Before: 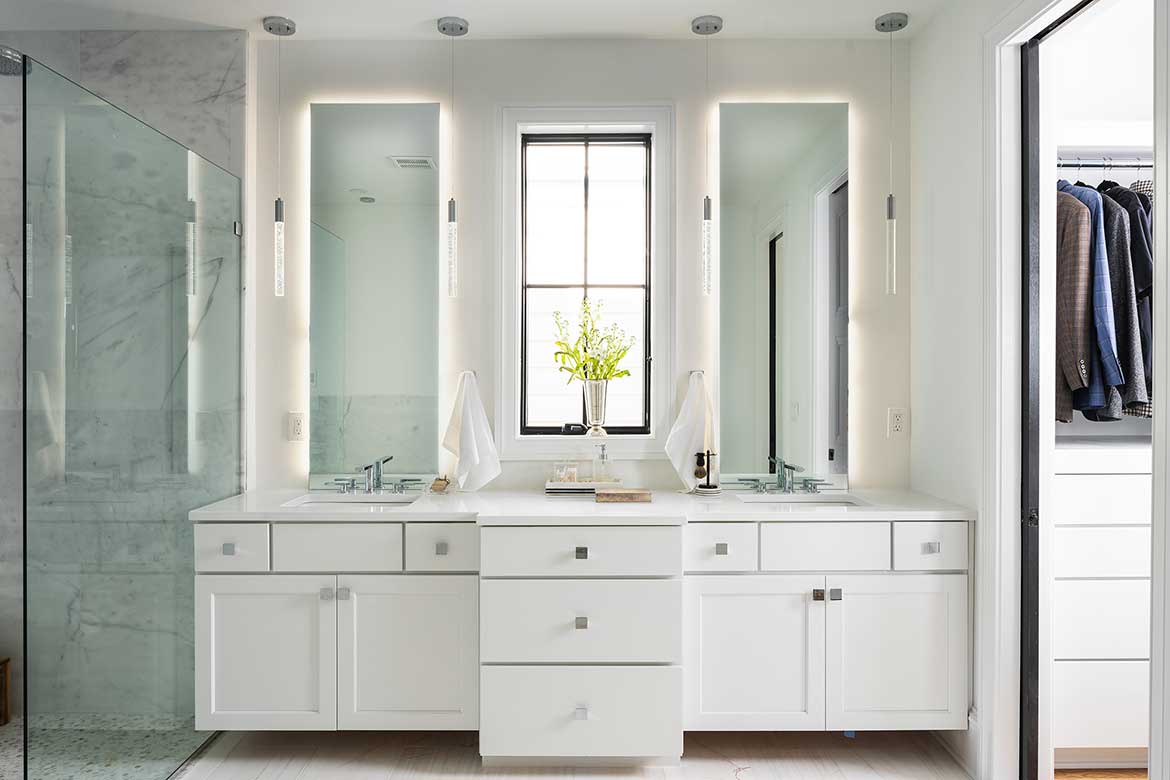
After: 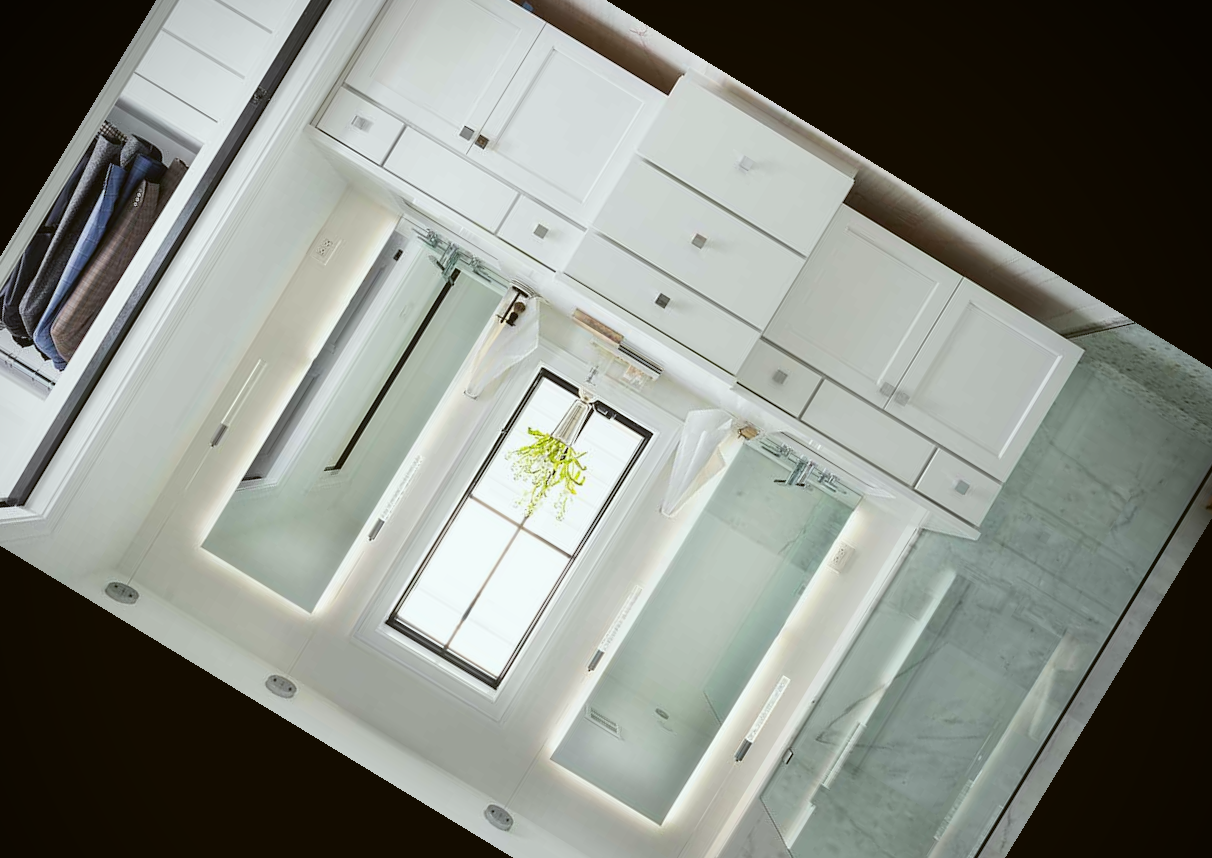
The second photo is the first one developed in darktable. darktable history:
color balance: lift [1.004, 1.002, 1.002, 0.998], gamma [1, 1.007, 1.002, 0.993], gain [1, 0.977, 1.013, 1.023], contrast -3.64%
vignetting: brightness -0.629, saturation -0.007, center (-0.028, 0.239)
crop and rotate: angle 148.68°, left 9.111%, top 15.603%, right 4.588%, bottom 17.041%
